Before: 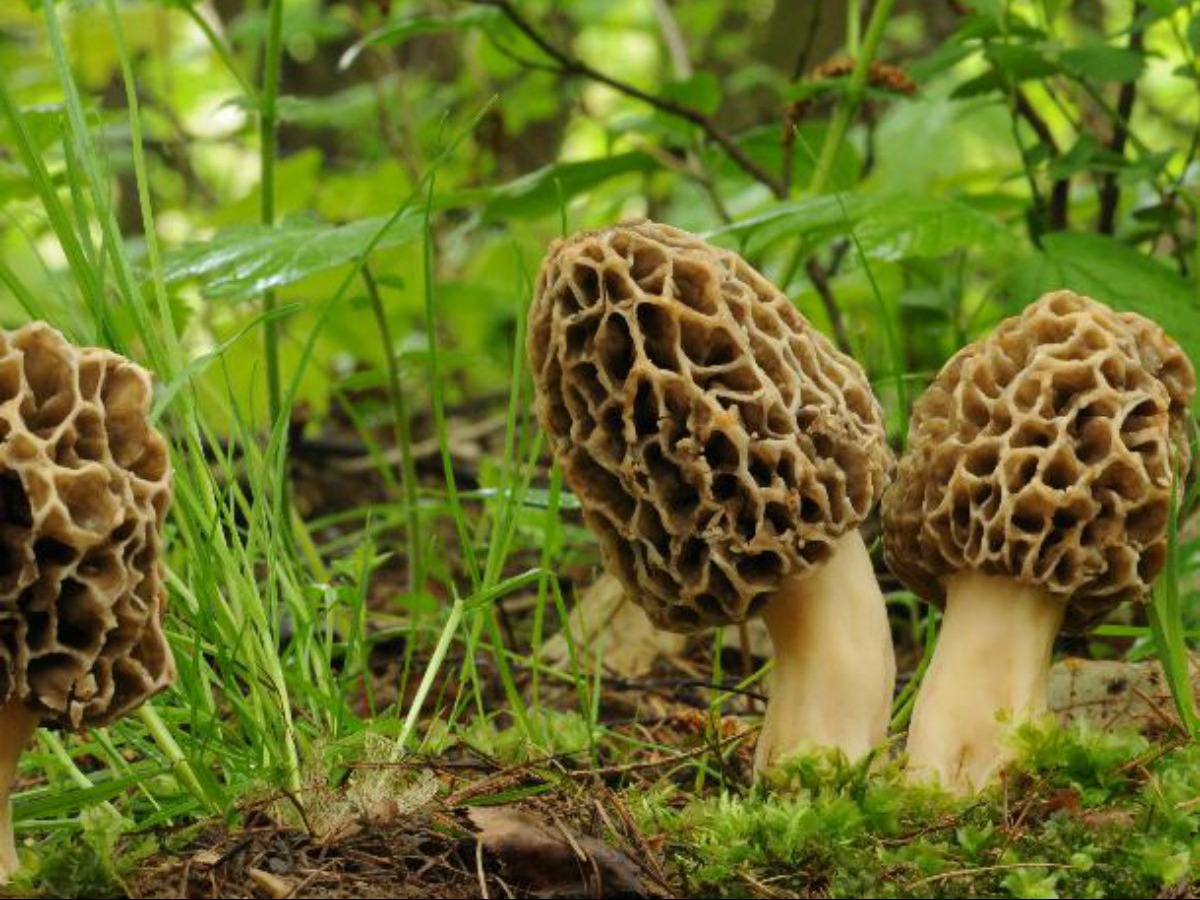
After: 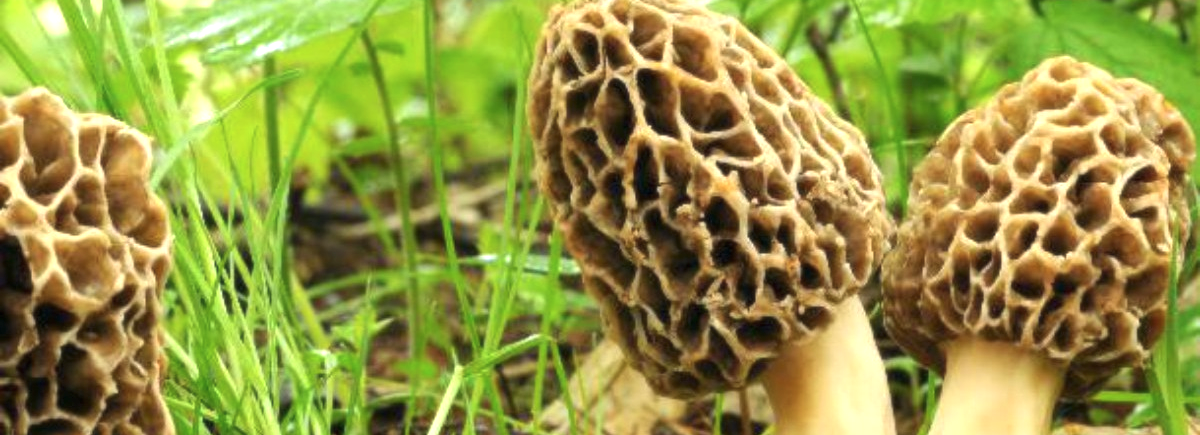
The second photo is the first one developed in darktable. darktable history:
soften: size 10%, saturation 50%, brightness 0.2 EV, mix 10%
exposure: black level correction 0, exposure 1 EV, compensate exposure bias true, compensate highlight preservation false
crop and rotate: top 26.056%, bottom 25.543%
